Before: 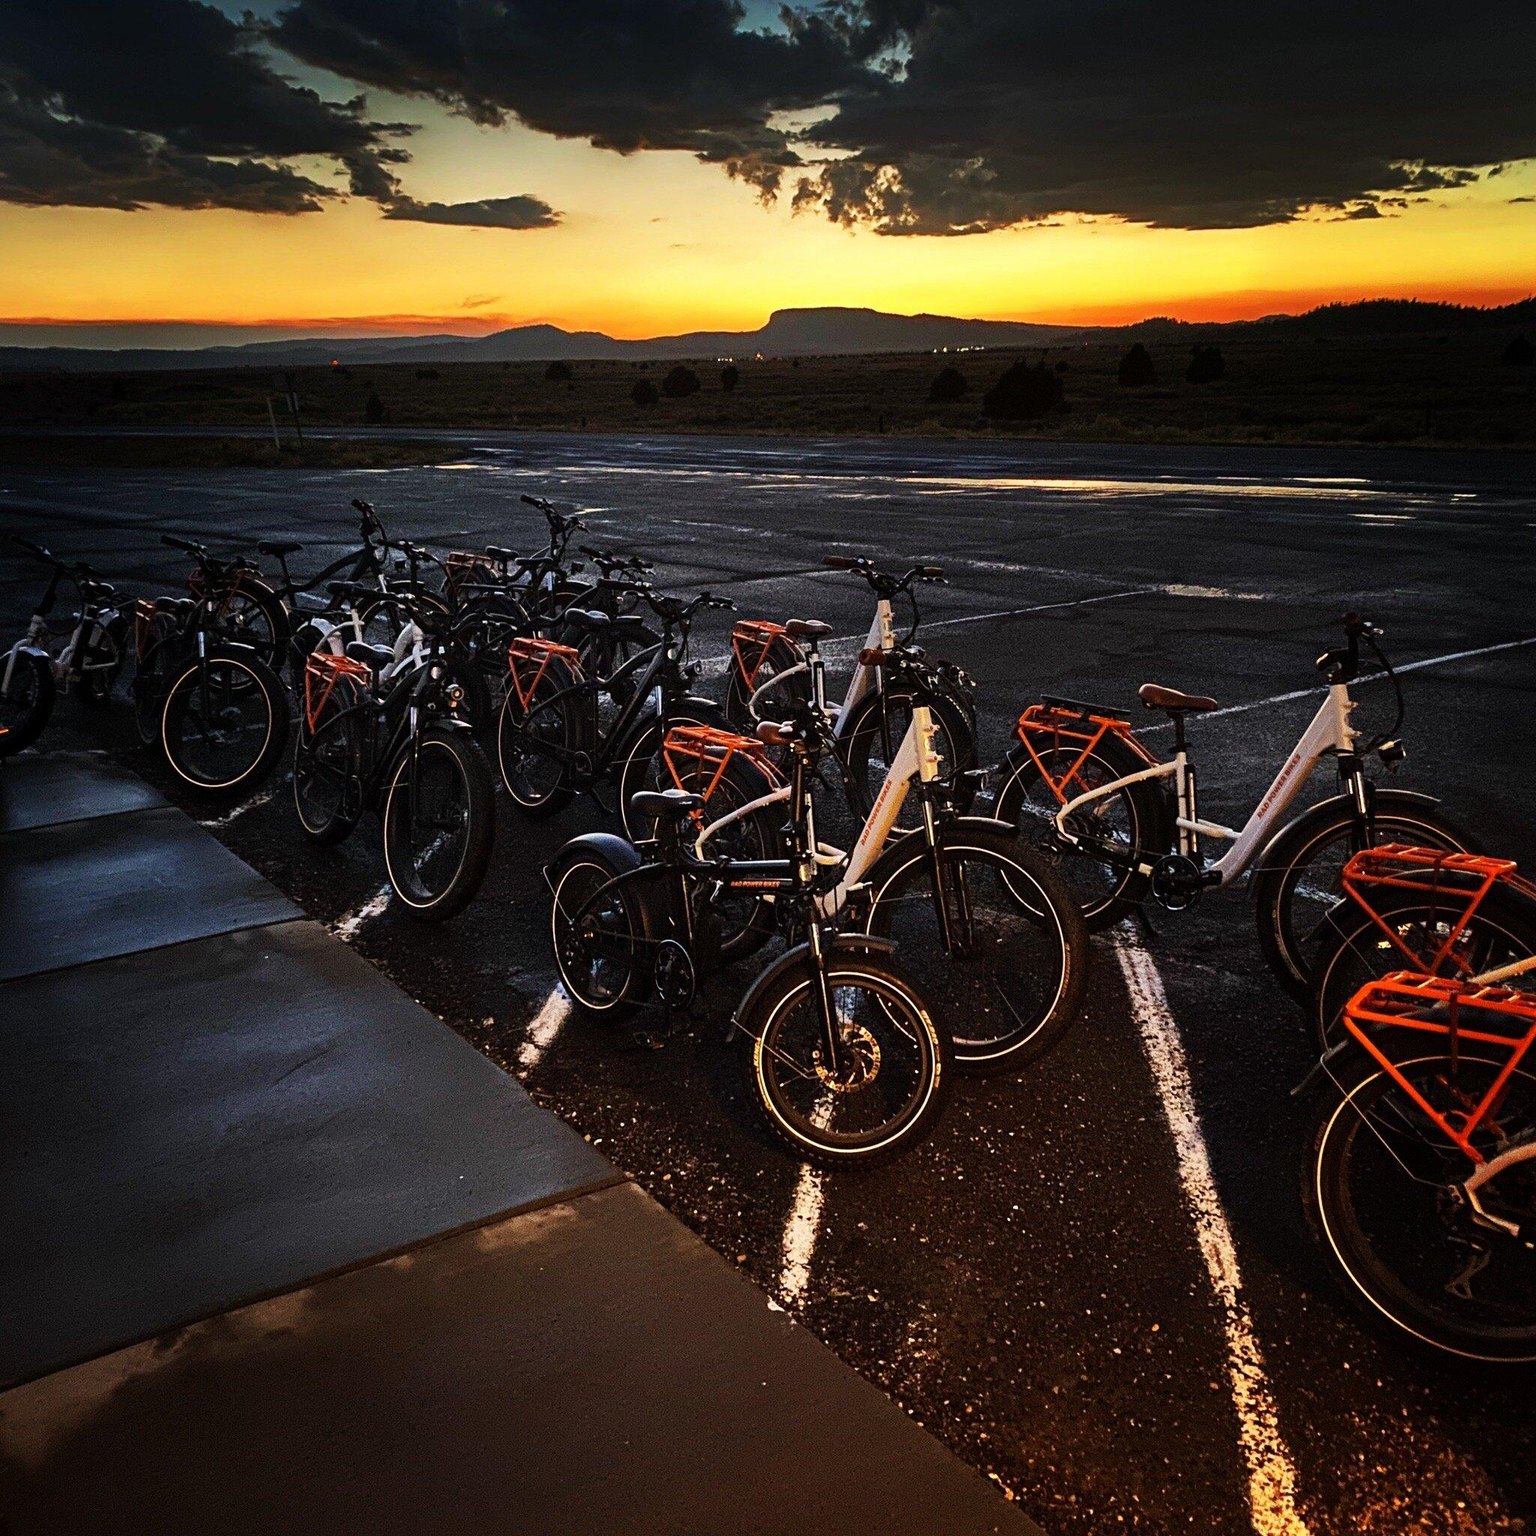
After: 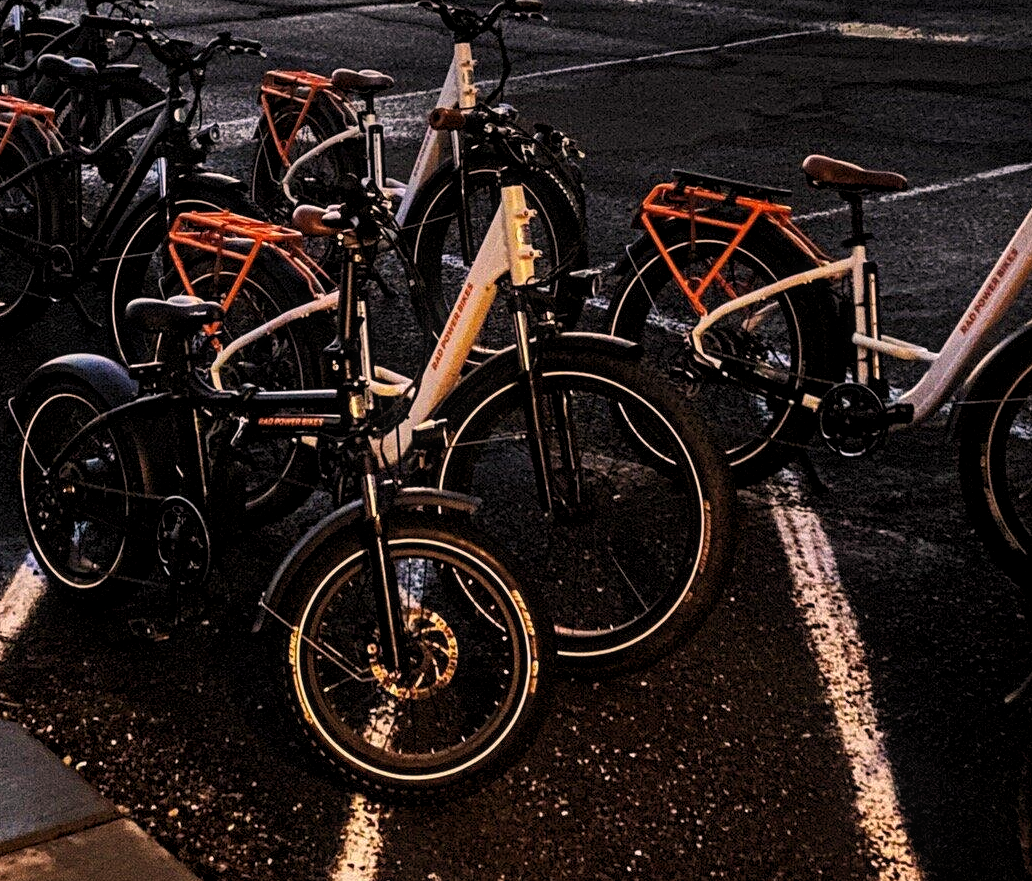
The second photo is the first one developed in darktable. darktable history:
color correction: highlights a* 7.01, highlights b* 4.28
crop: left 34.976%, top 36.998%, right 14.63%, bottom 19.952%
local contrast: on, module defaults
levels: black 8.55%, levels [0.031, 0.5, 0.969]
